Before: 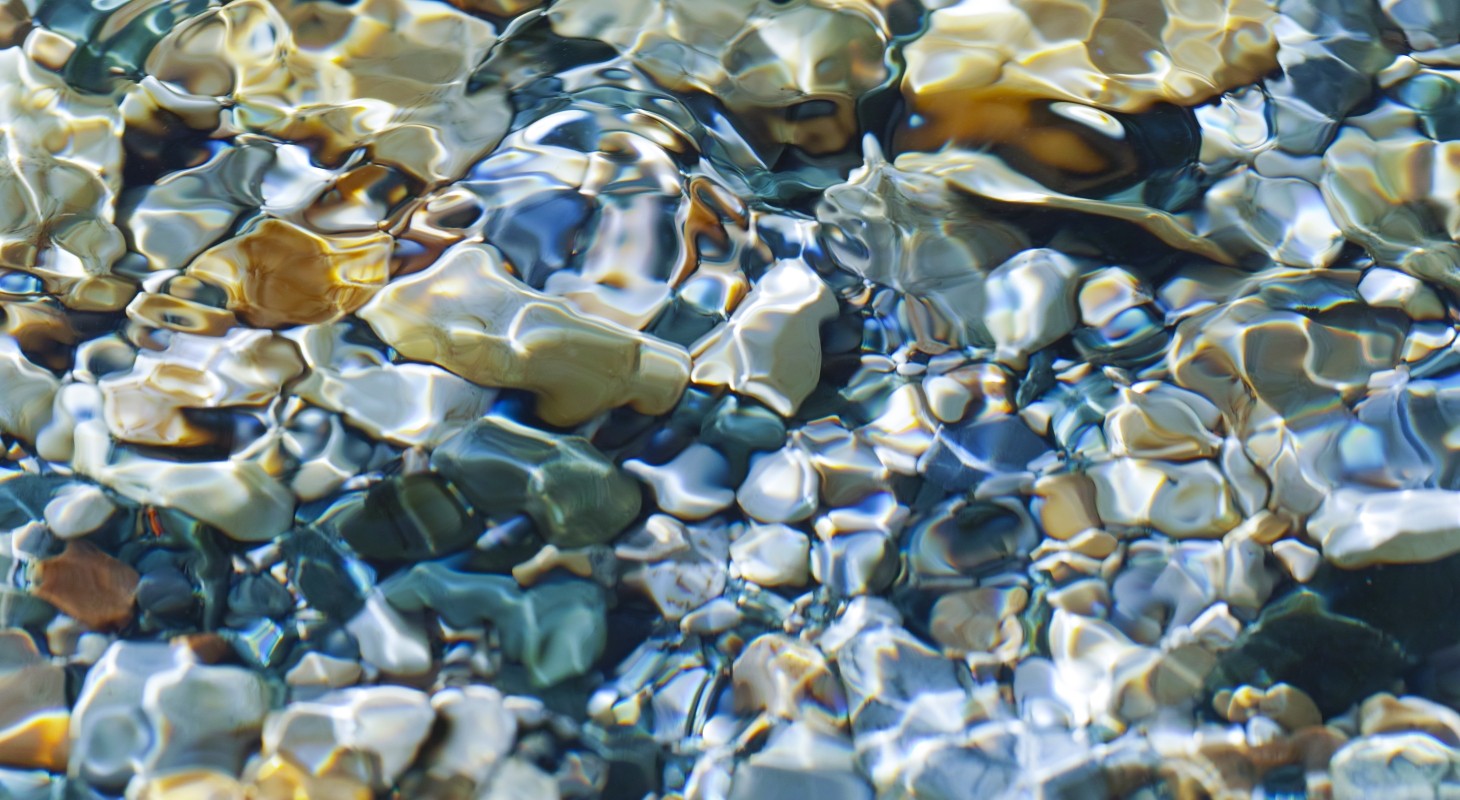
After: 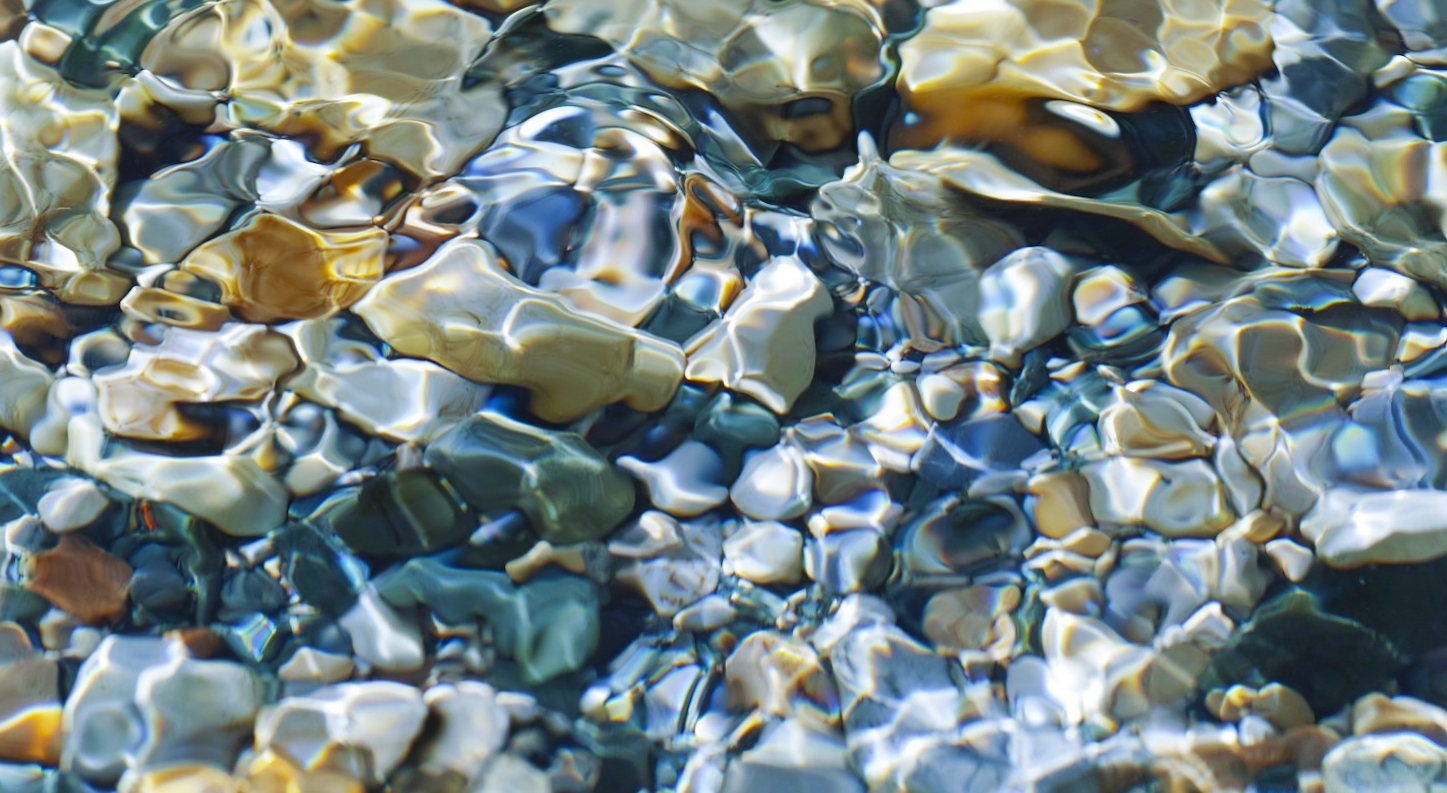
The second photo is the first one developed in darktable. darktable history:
crop and rotate: angle -0.263°
